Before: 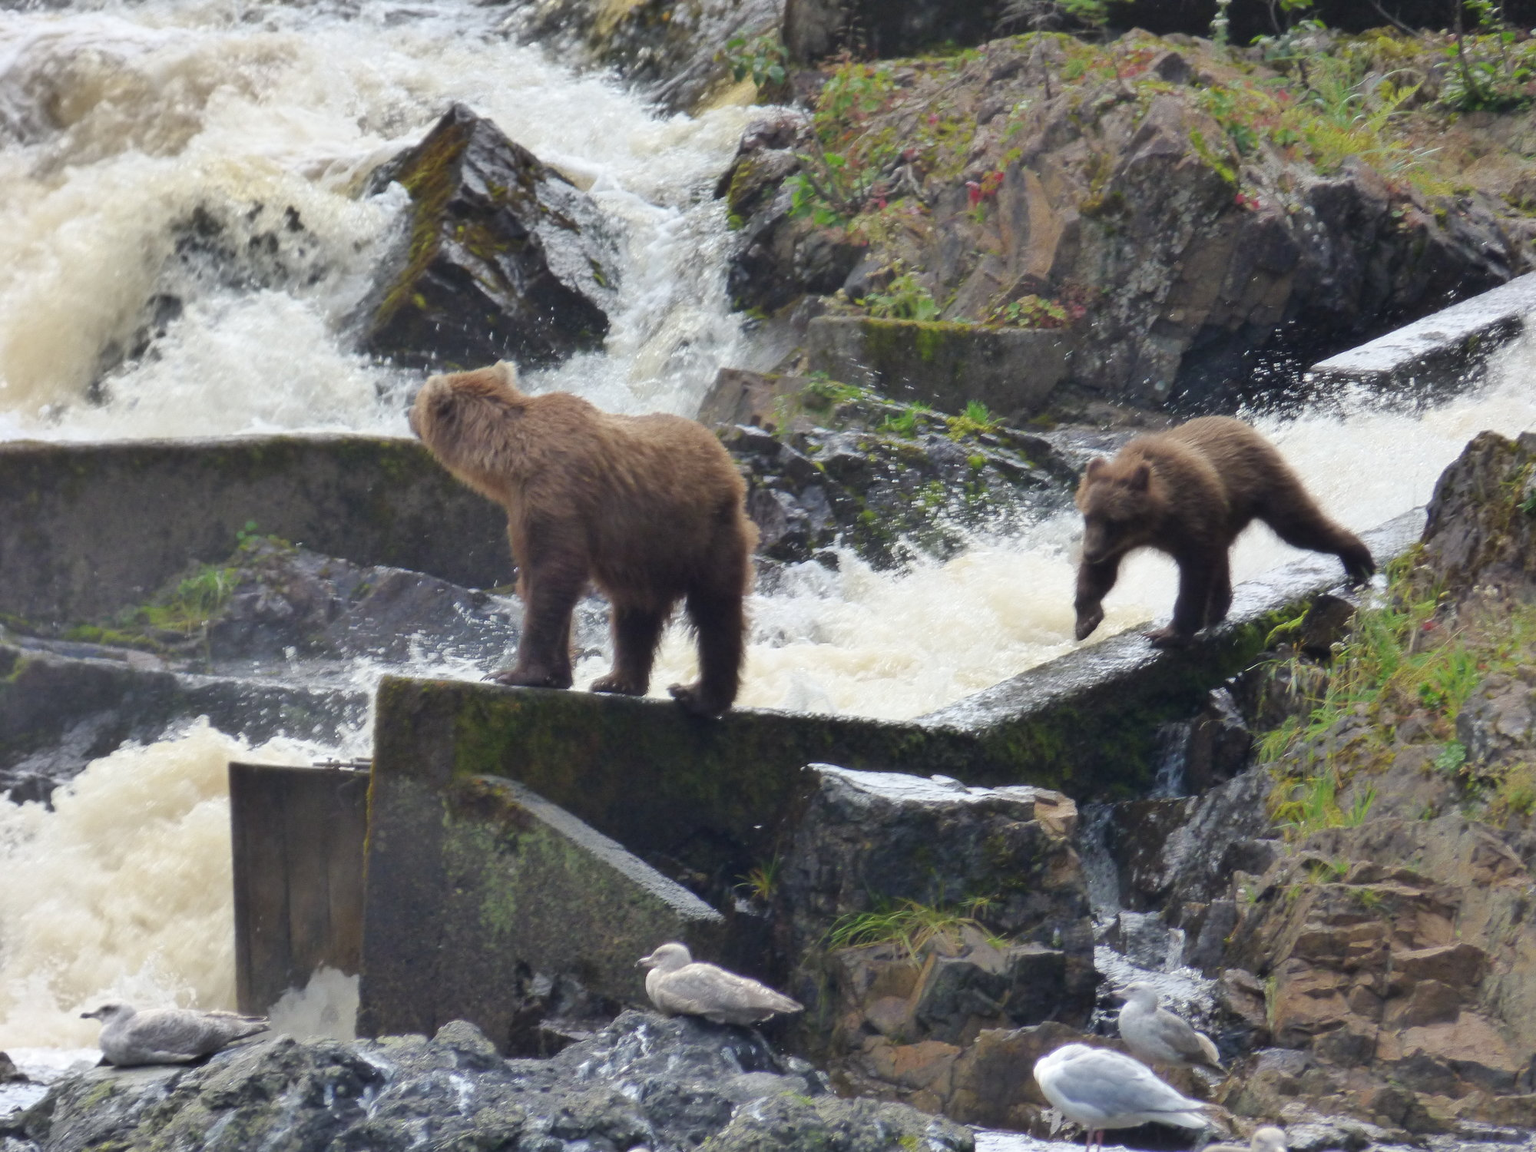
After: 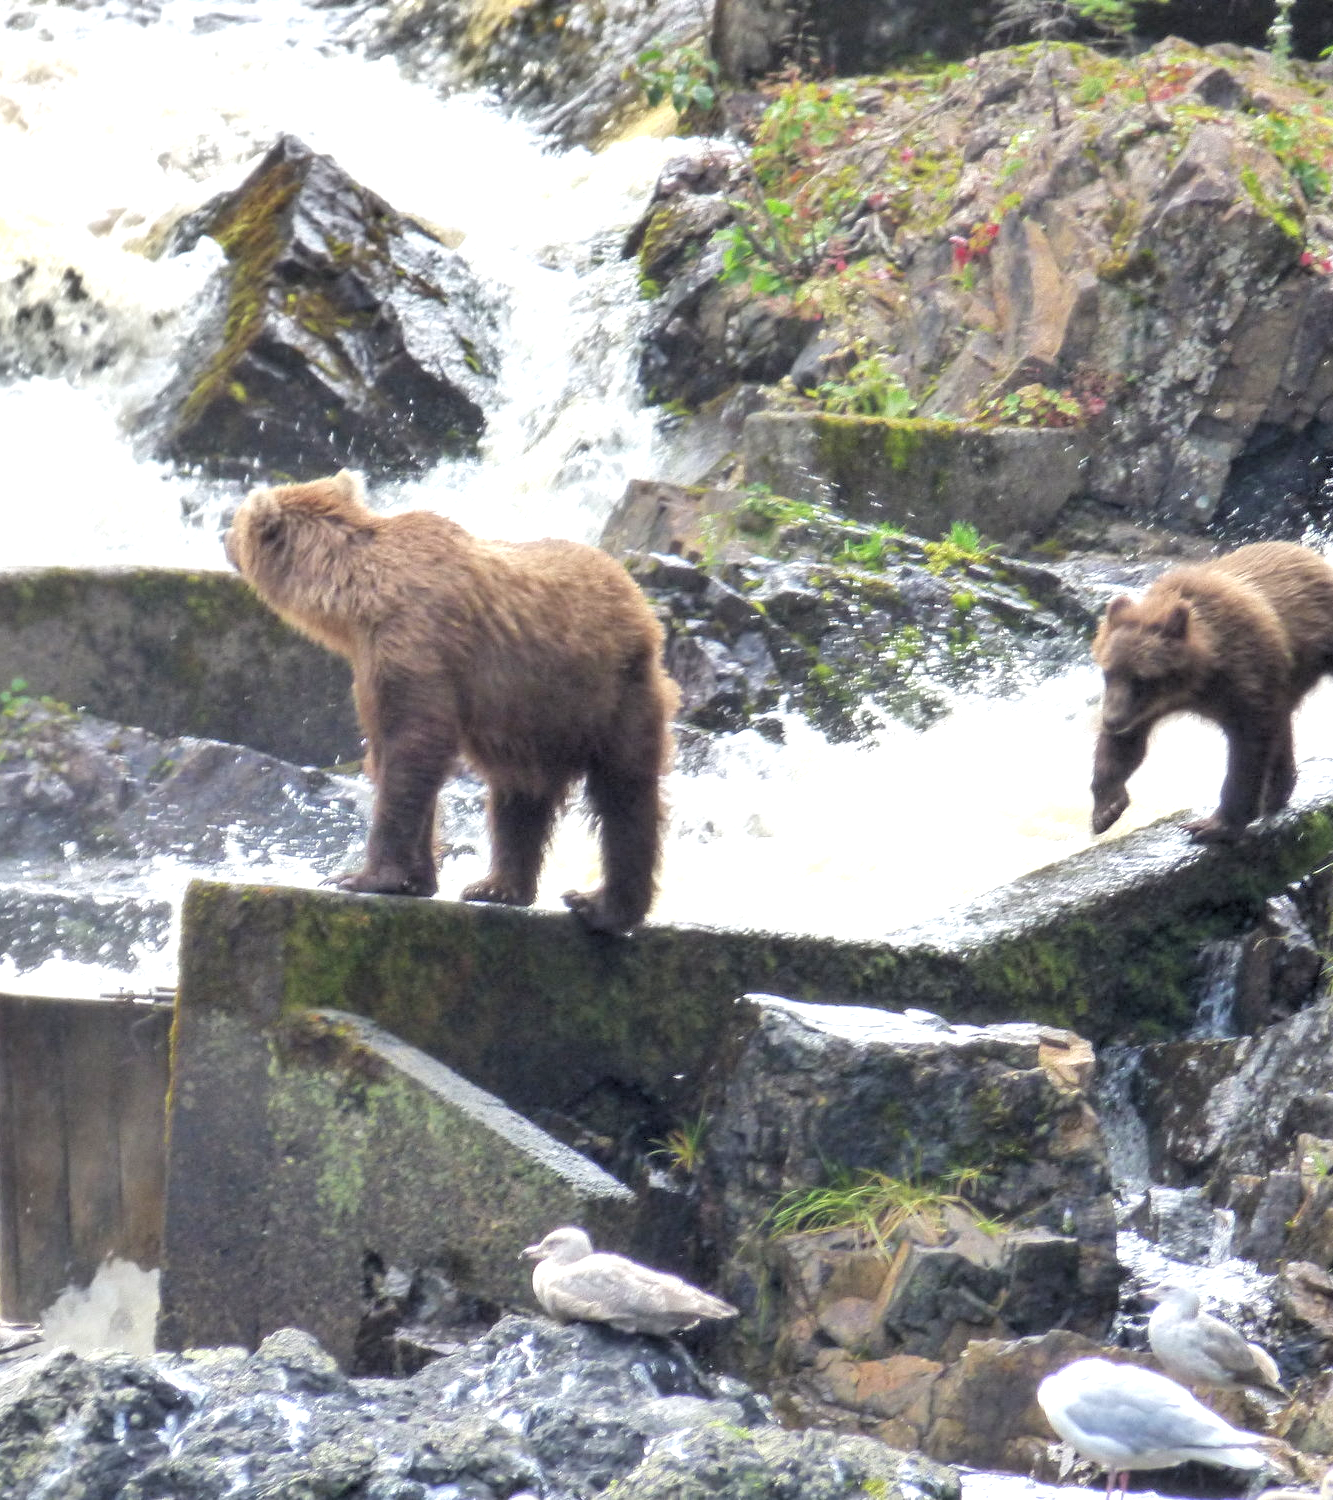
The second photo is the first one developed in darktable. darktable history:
local contrast: on, module defaults
crop: left 15.419%, right 17.914%
exposure: exposure 0.77 EV, compensate highlight preservation false
rgb levels: levels [[0.013, 0.434, 0.89], [0, 0.5, 1], [0, 0.5, 1]]
